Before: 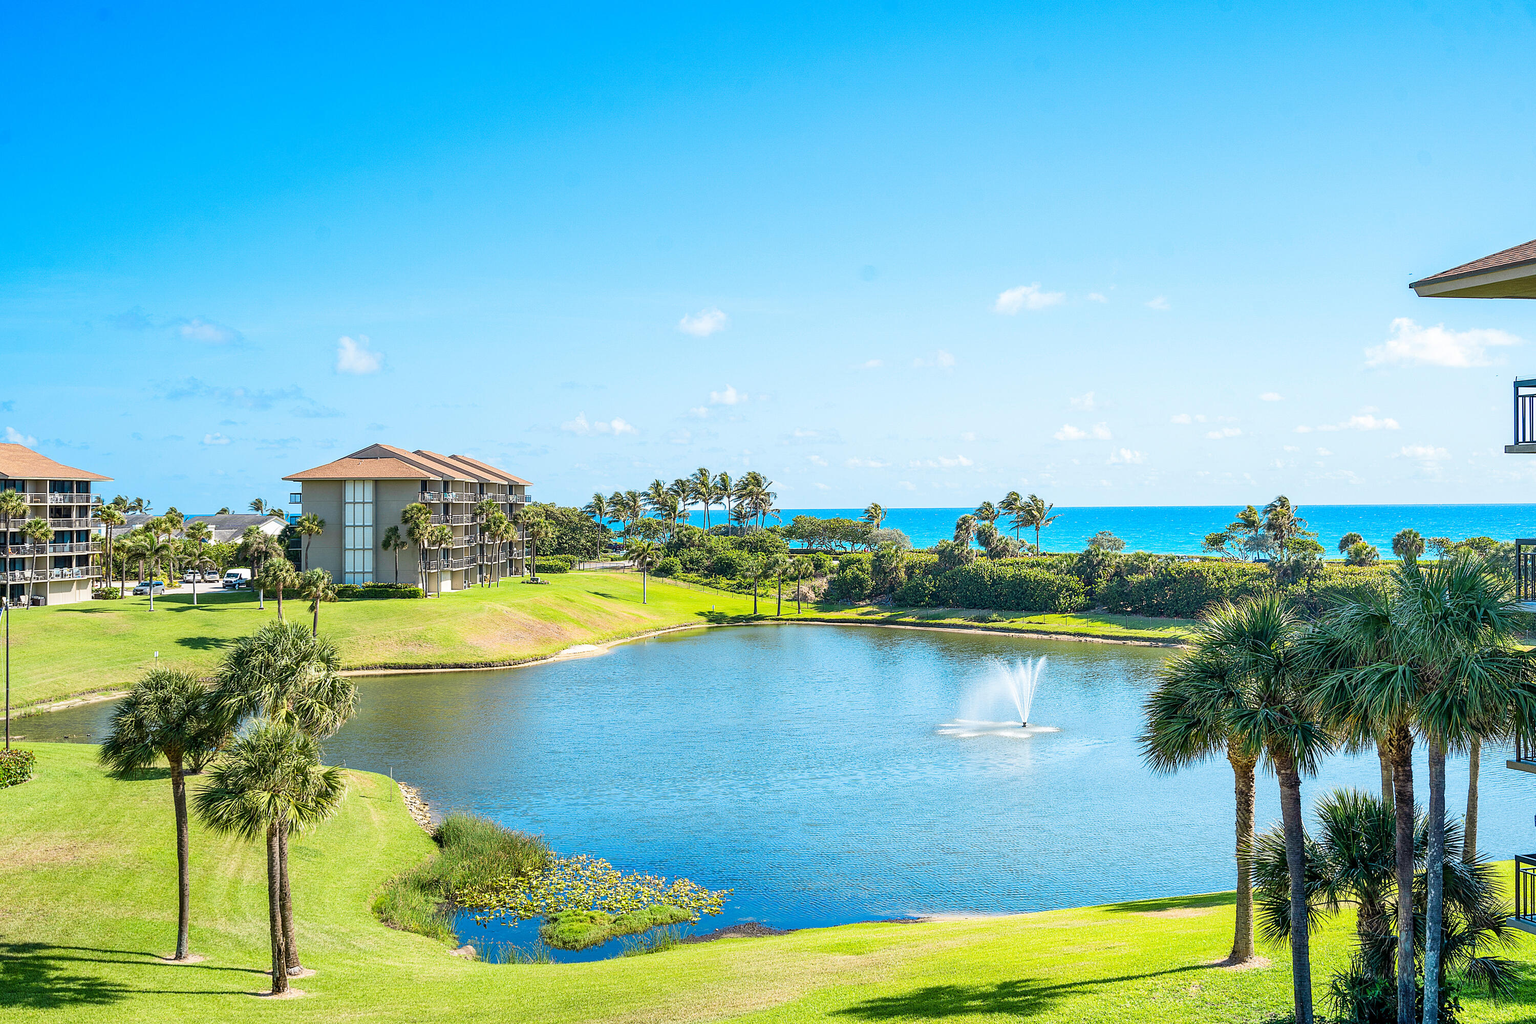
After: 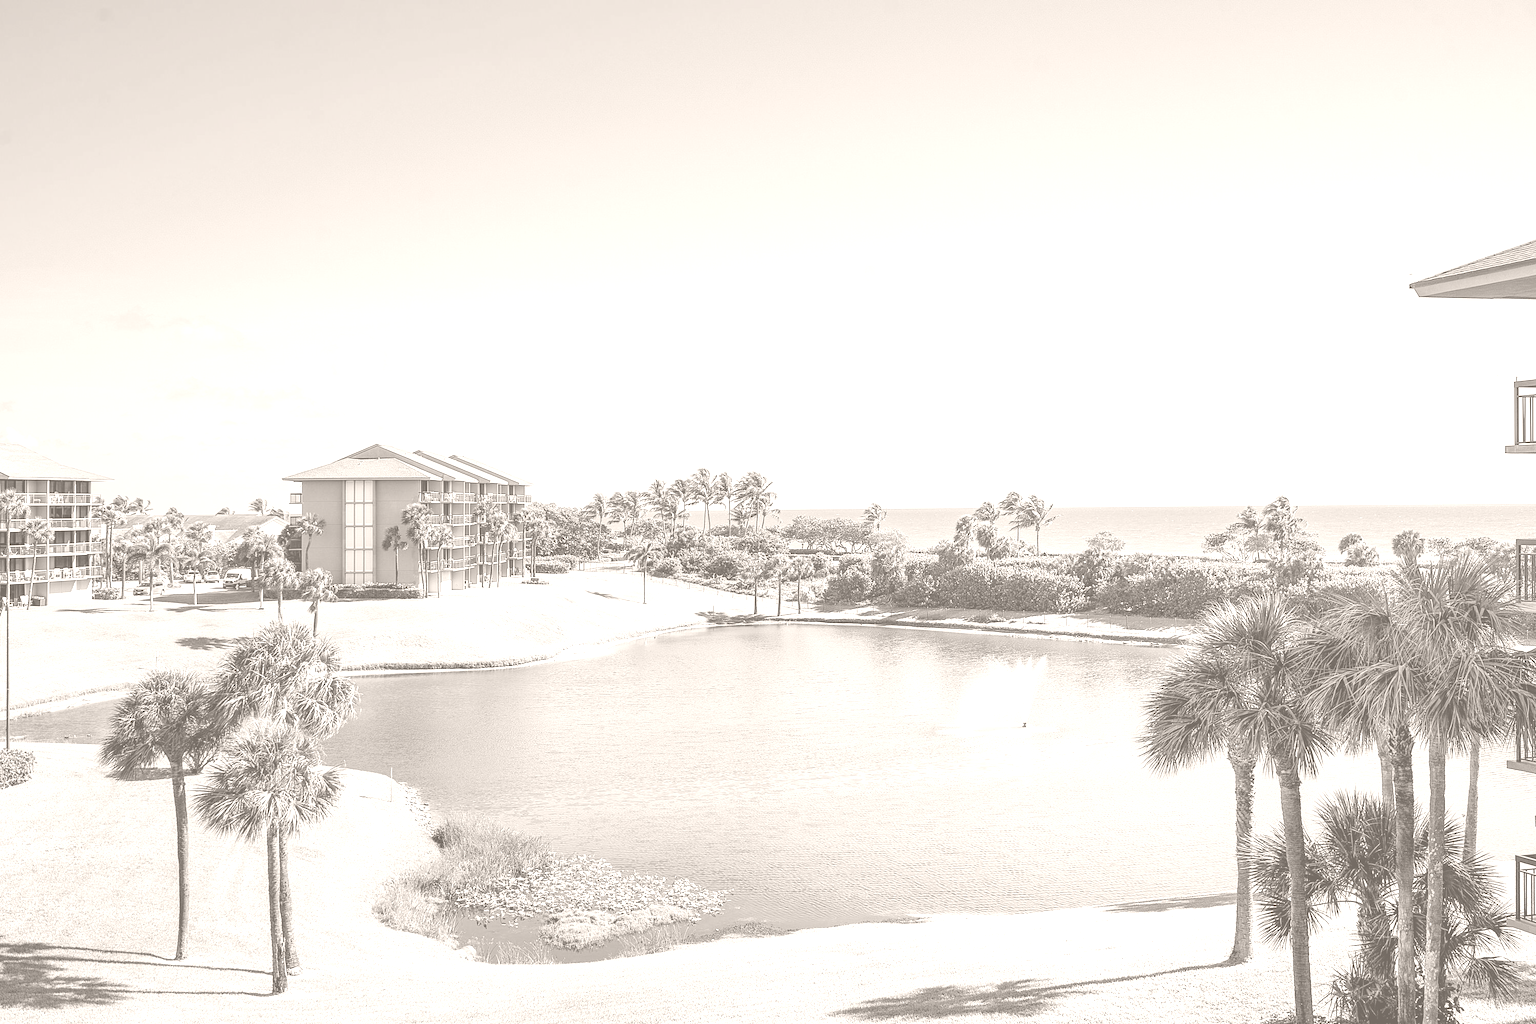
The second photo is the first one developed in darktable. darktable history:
contrast brightness saturation: contrast -0.28
filmic rgb: black relative exposure -11.35 EV, white relative exposure 3.22 EV, hardness 6.76, color science v6 (2022)
colorize: hue 34.49°, saturation 35.33%, source mix 100%, lightness 55%, version 1
color correction: highlights a* 19.59, highlights b* 27.49, shadows a* 3.46, shadows b* -17.28, saturation 0.73
